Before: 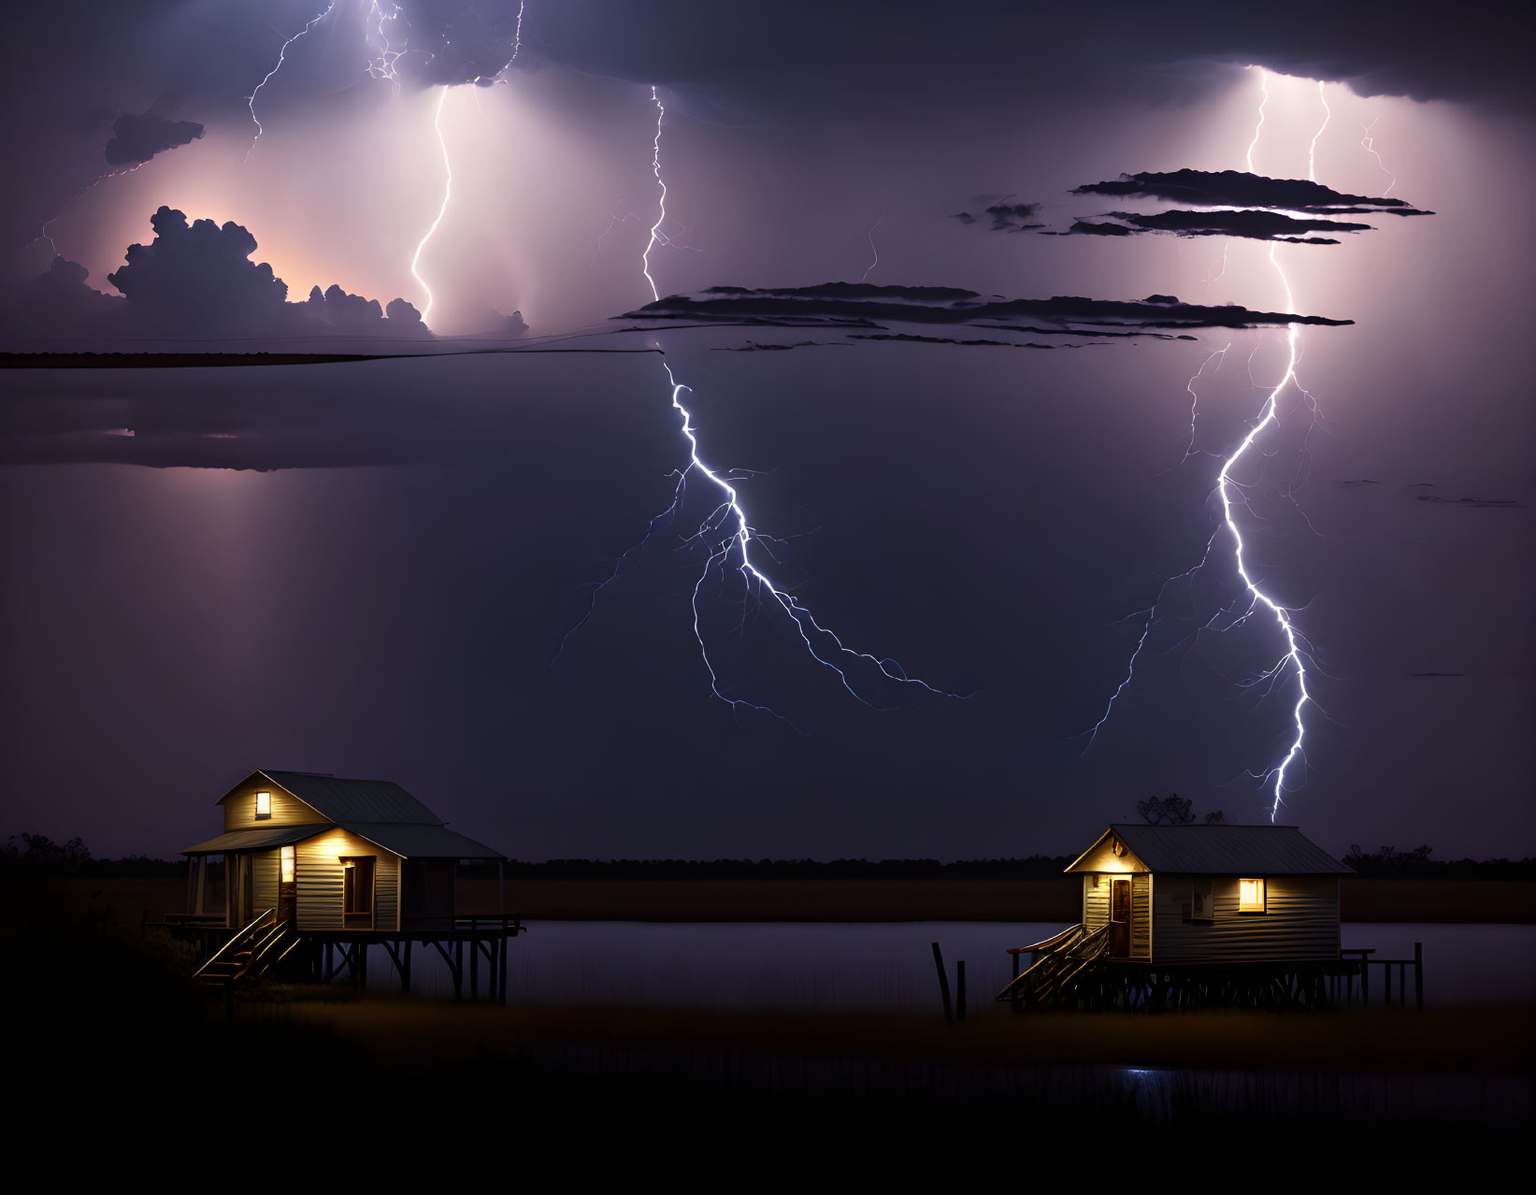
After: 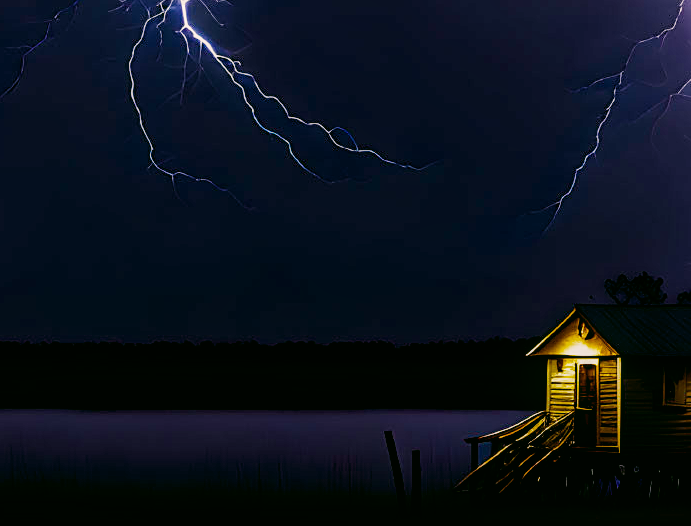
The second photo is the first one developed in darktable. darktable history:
local contrast: on, module defaults
sharpen: on, module defaults
crop: left 37.263%, top 45.205%, right 20.643%, bottom 13.586%
filmic rgb: black relative exposure -7.65 EV, white relative exposure 4.56 EV, threshold 3.02 EV, hardness 3.61, add noise in highlights 0.001, preserve chrominance no, color science v3 (2019), use custom middle-gray values true, contrast in highlights soft, enable highlight reconstruction true
shadows and highlights: shadows -31.11, highlights 29.94
color balance rgb: highlights gain › chroma 0.632%, highlights gain › hue 56.61°, perceptual saturation grading › global saturation 31.196%, perceptual brilliance grading › global brilliance 17.978%, global vibrance 43.081%
haze removal: compatibility mode true, adaptive false
color correction: highlights a* 4.41, highlights b* 4.98, shadows a* -6.85, shadows b* 4.68
